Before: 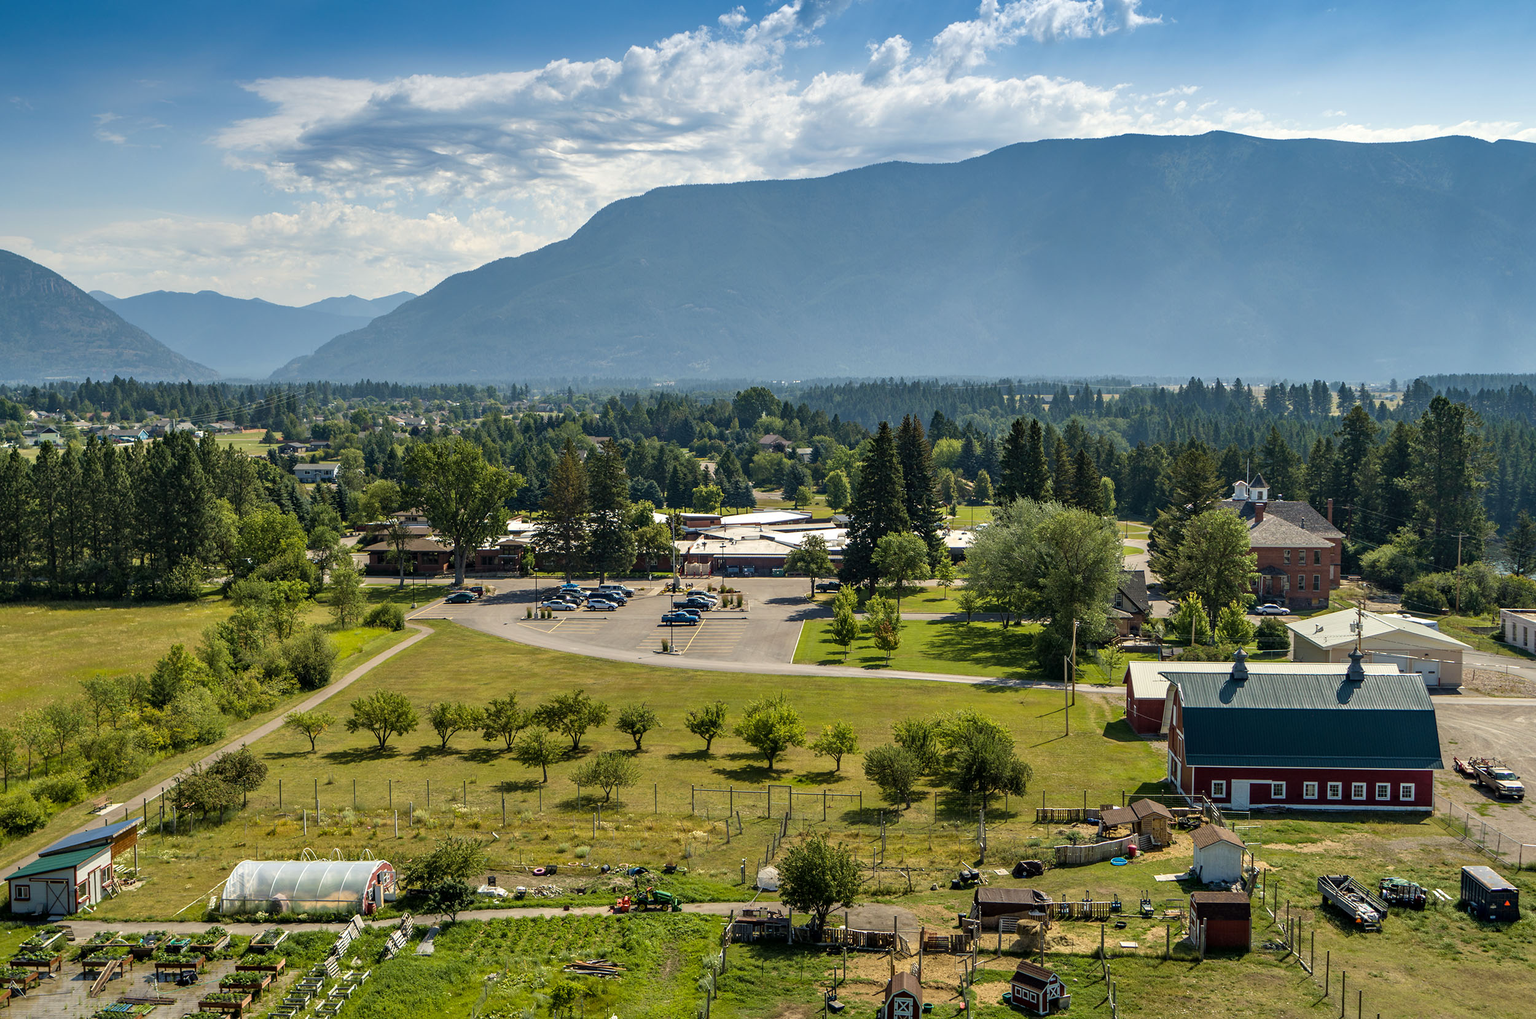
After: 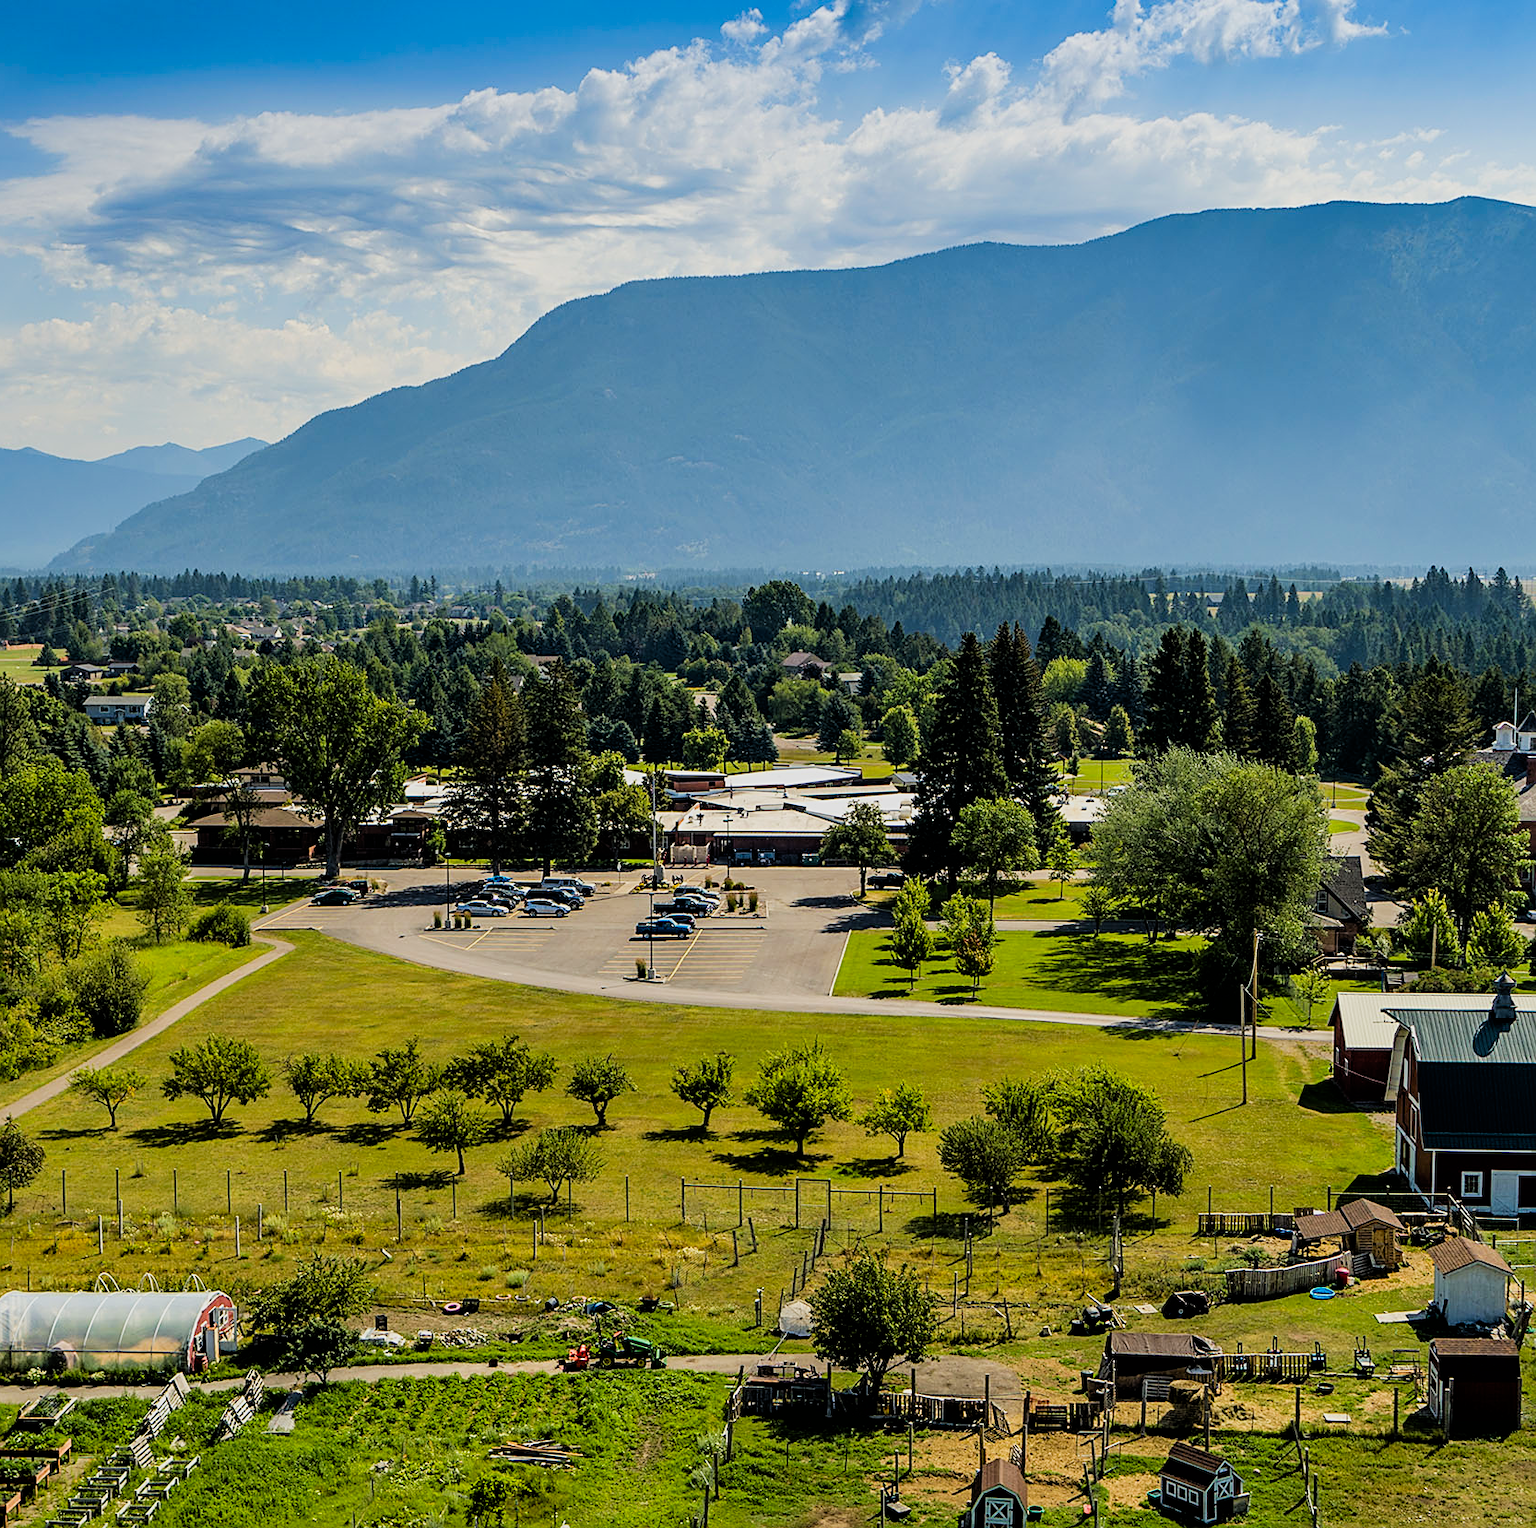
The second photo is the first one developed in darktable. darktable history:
color correction: saturation 1.34
sharpen: on, module defaults
filmic rgb: black relative exposure -5 EV, hardness 2.88, contrast 1.2, highlights saturation mix -30%
crop and rotate: left 15.546%, right 17.787%
